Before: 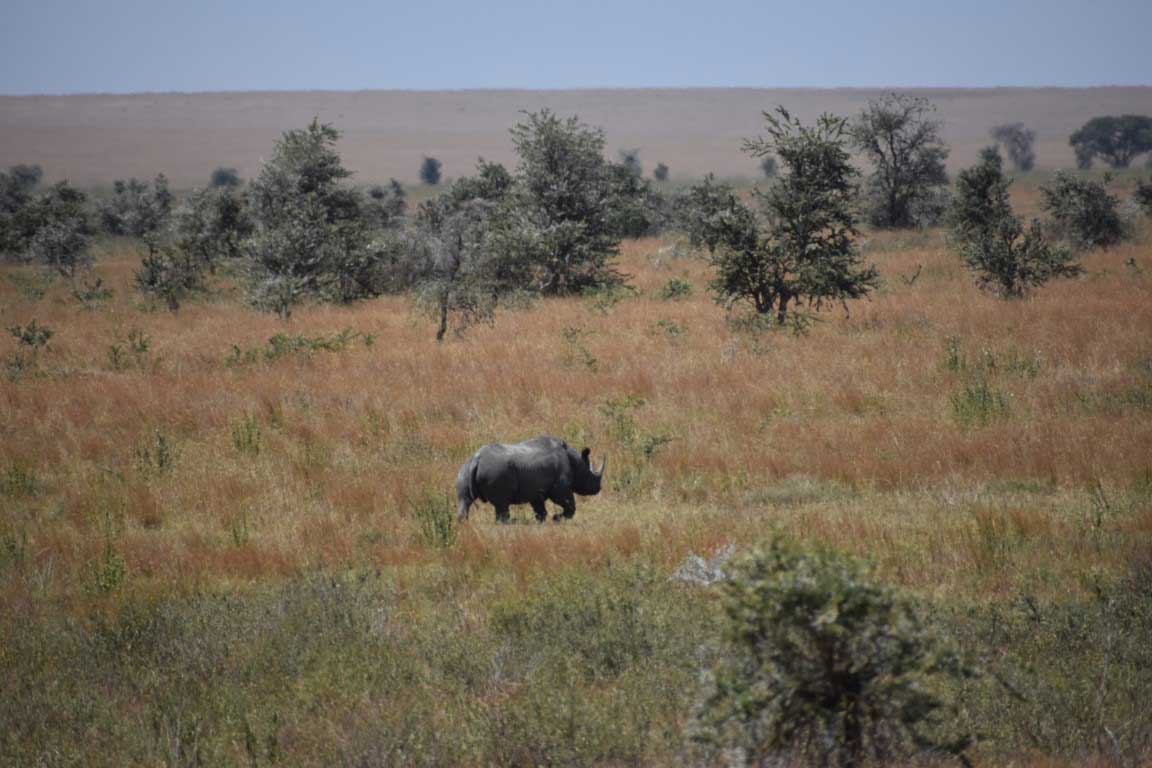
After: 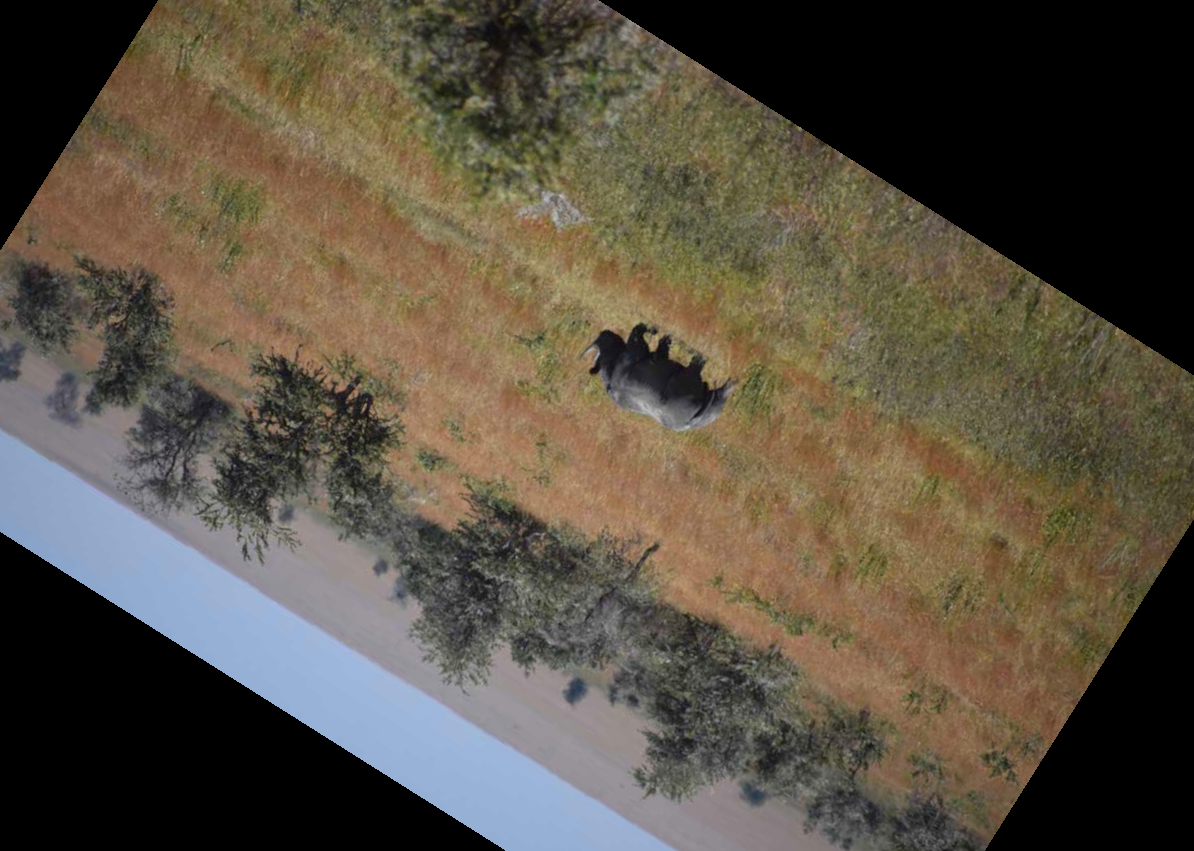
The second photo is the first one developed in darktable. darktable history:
crop and rotate: angle 147.77°, left 9.167%, top 15.655%, right 4.499%, bottom 16.961%
contrast brightness saturation: saturation 0.182
